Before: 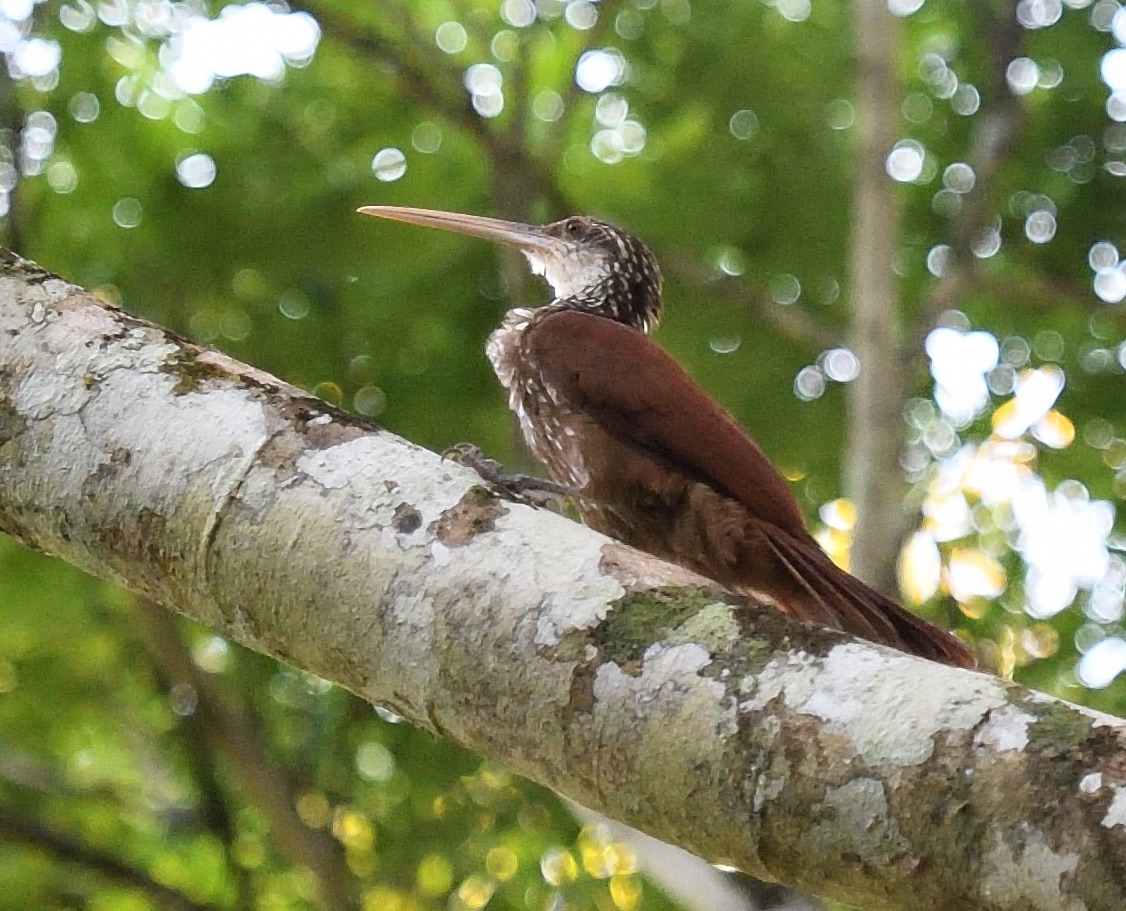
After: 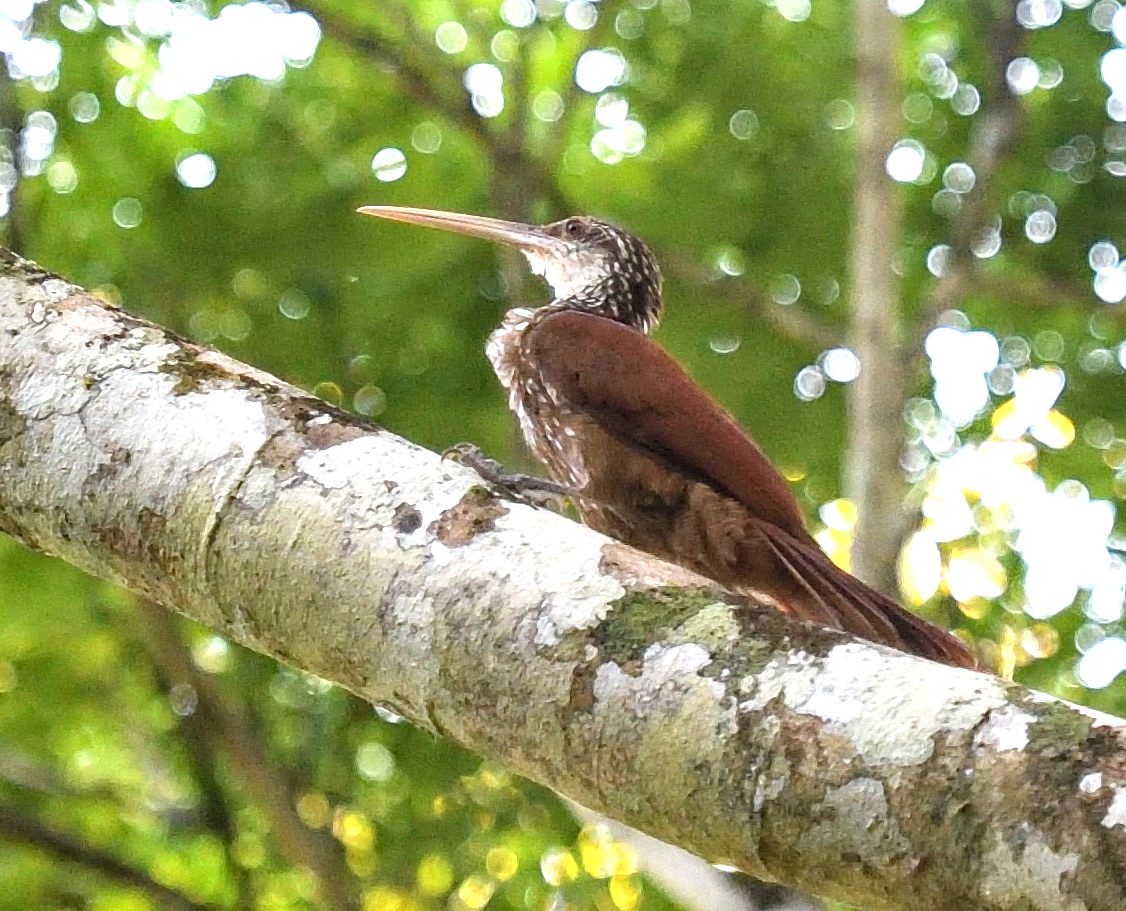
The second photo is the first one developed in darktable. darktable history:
local contrast: detail 114%
haze removal: adaptive false
exposure: black level correction 0, exposure 0.699 EV, compensate highlight preservation false
